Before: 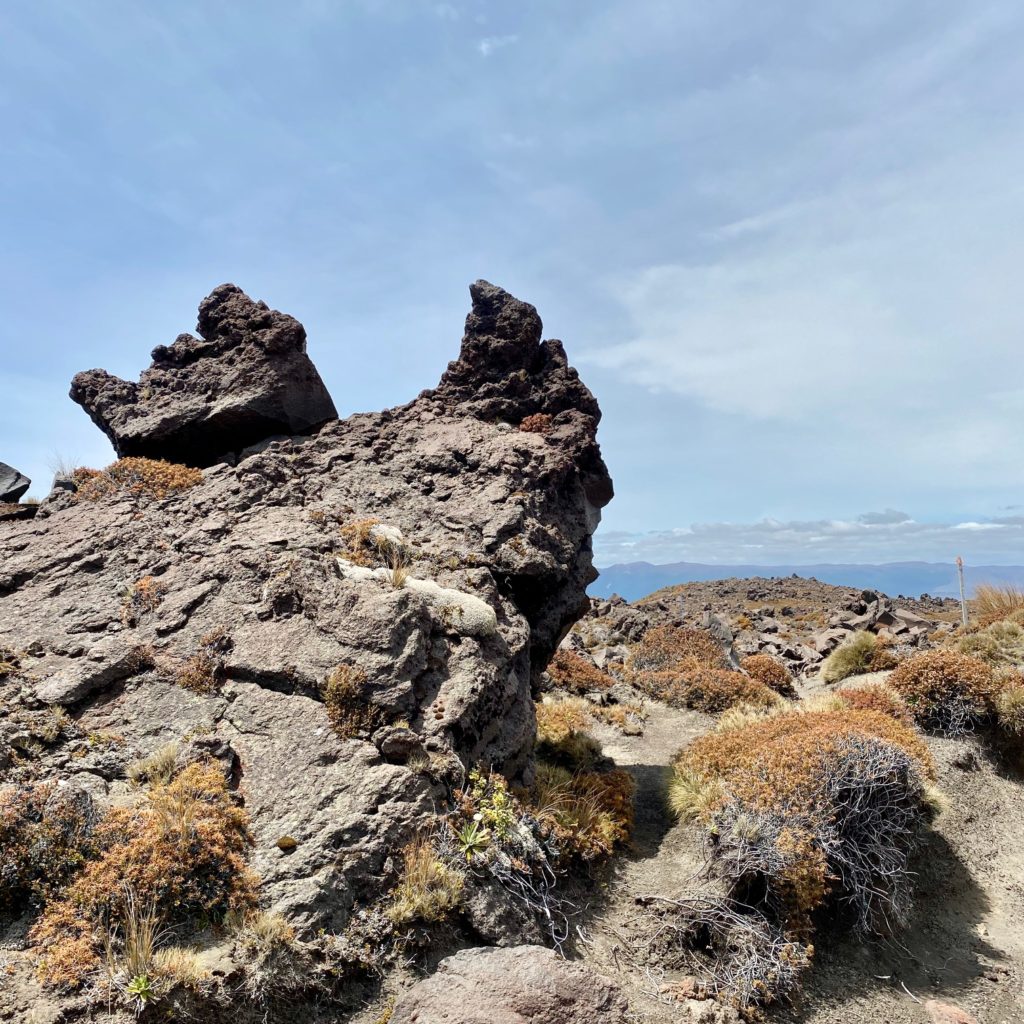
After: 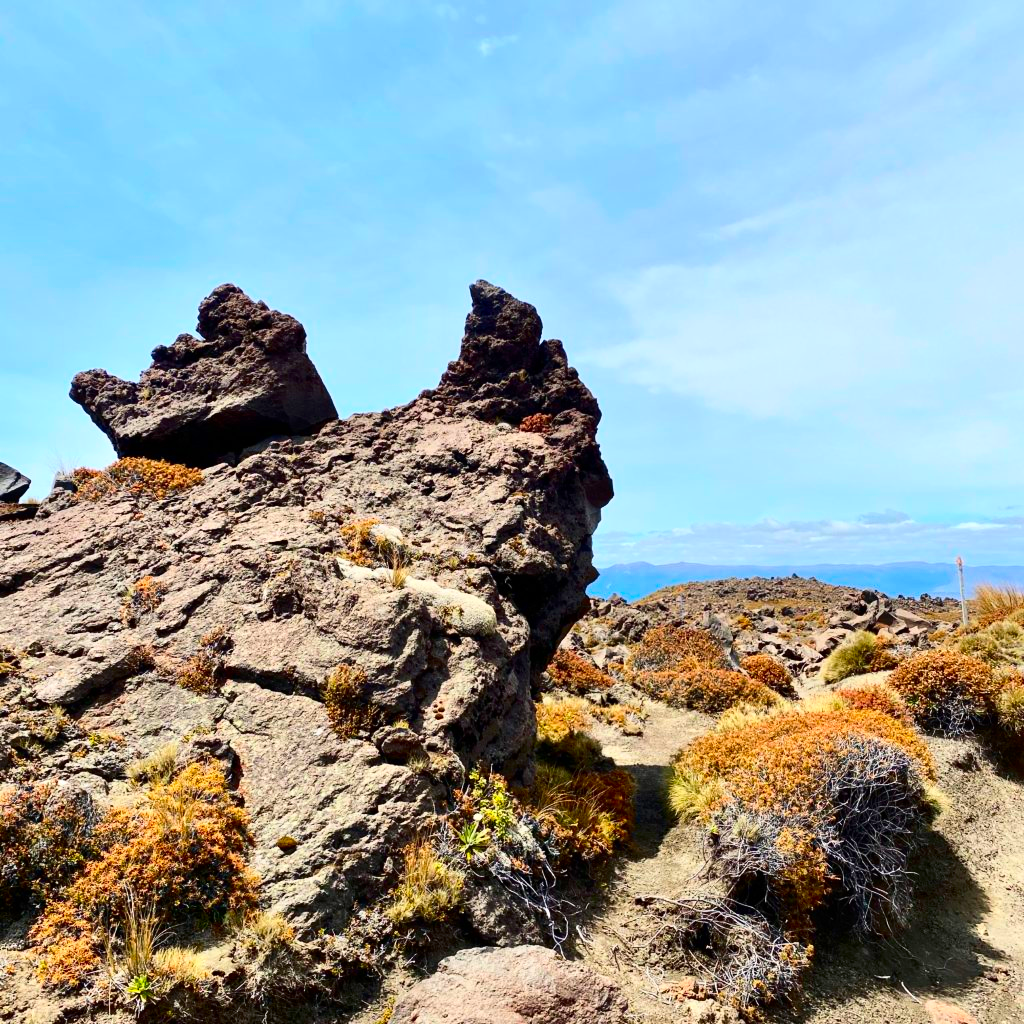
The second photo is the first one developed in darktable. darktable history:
contrast brightness saturation: contrast 0.26, brightness 0.02, saturation 0.87
